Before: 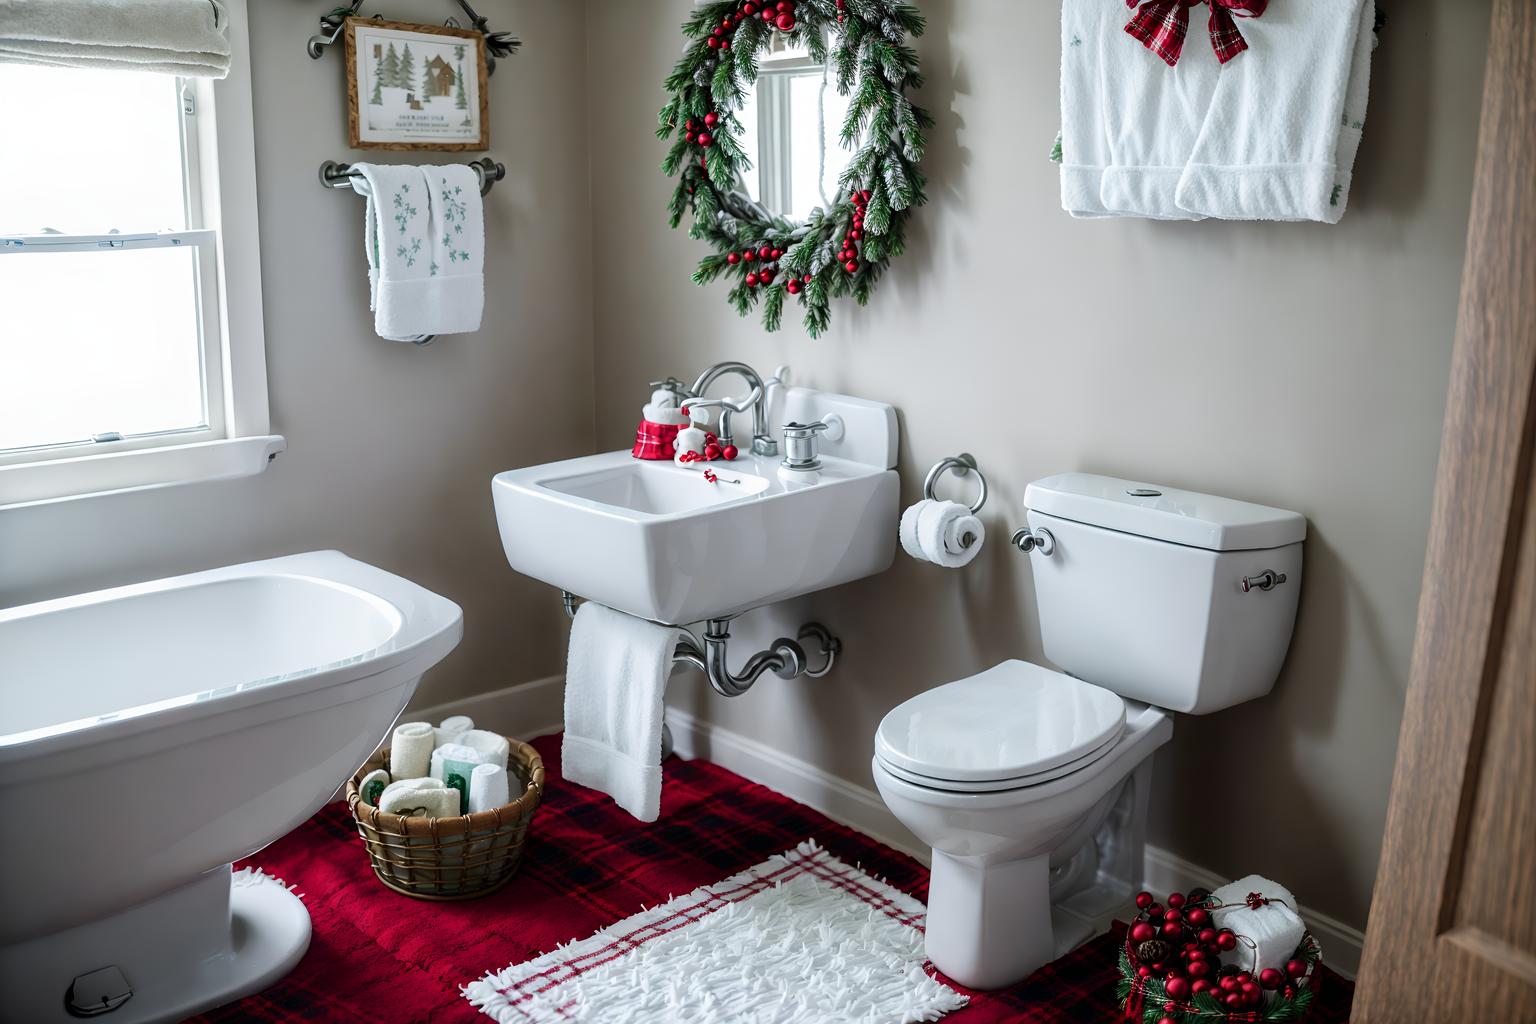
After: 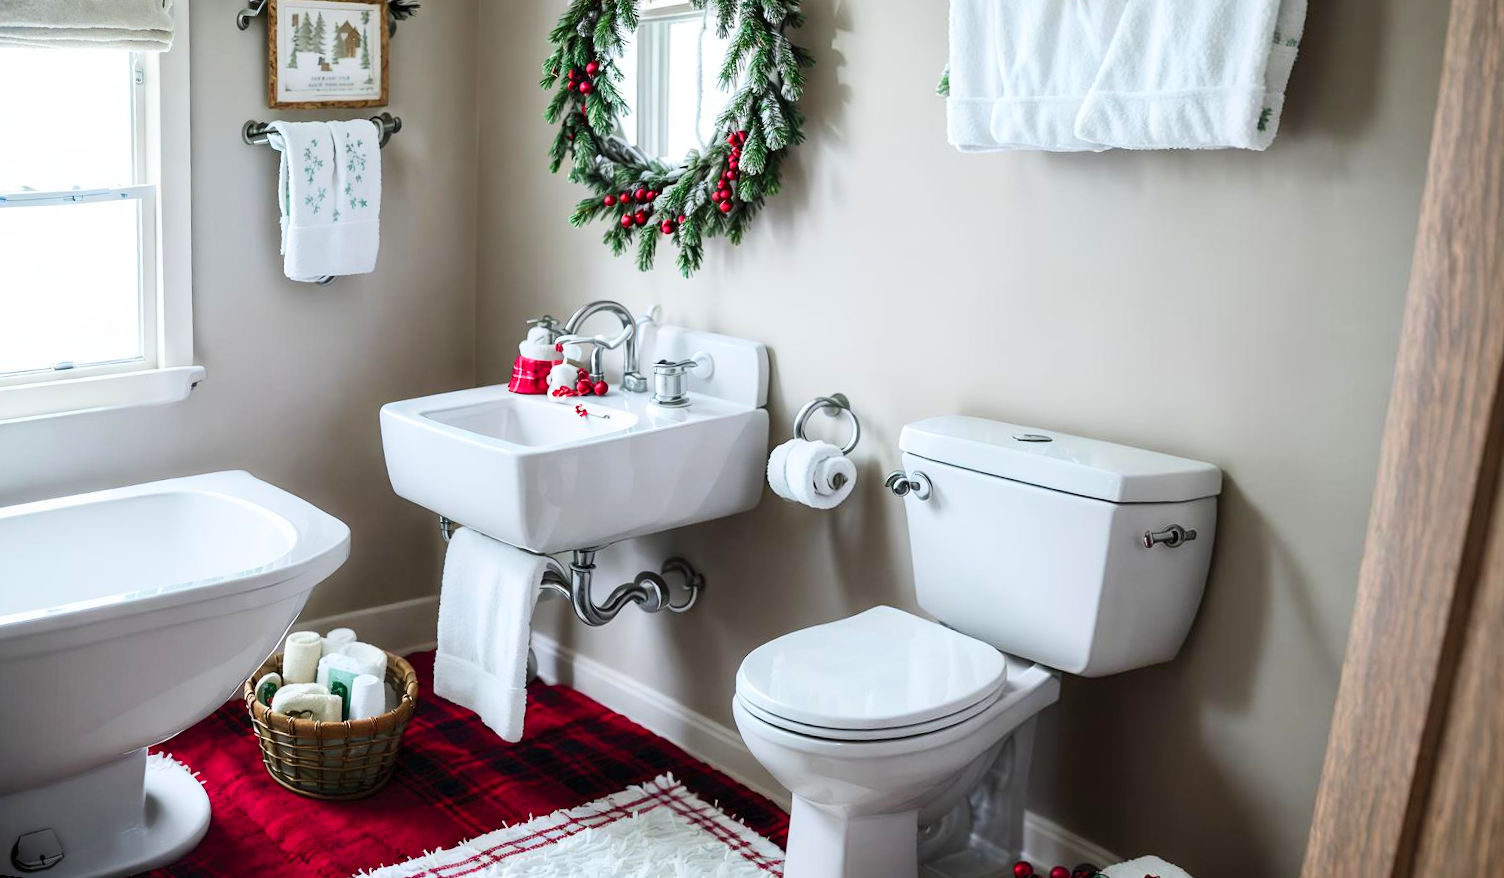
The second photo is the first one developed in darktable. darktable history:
contrast brightness saturation: contrast 0.2, brightness 0.16, saturation 0.22
rotate and perspective: rotation 1.69°, lens shift (vertical) -0.023, lens shift (horizontal) -0.291, crop left 0.025, crop right 0.988, crop top 0.092, crop bottom 0.842
